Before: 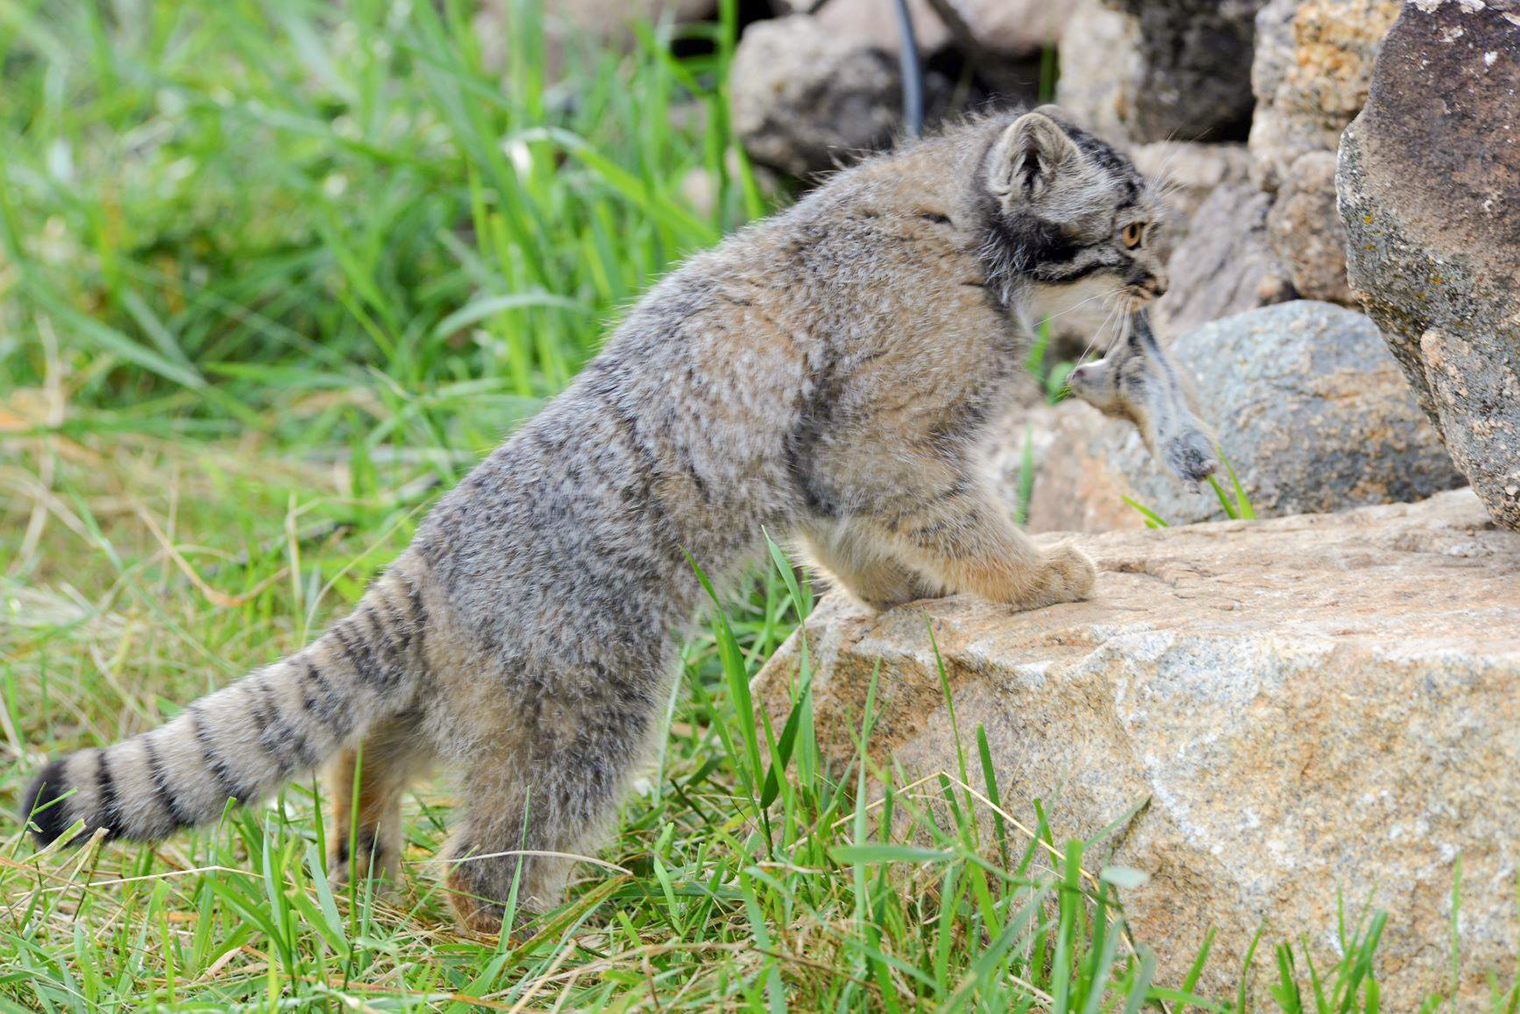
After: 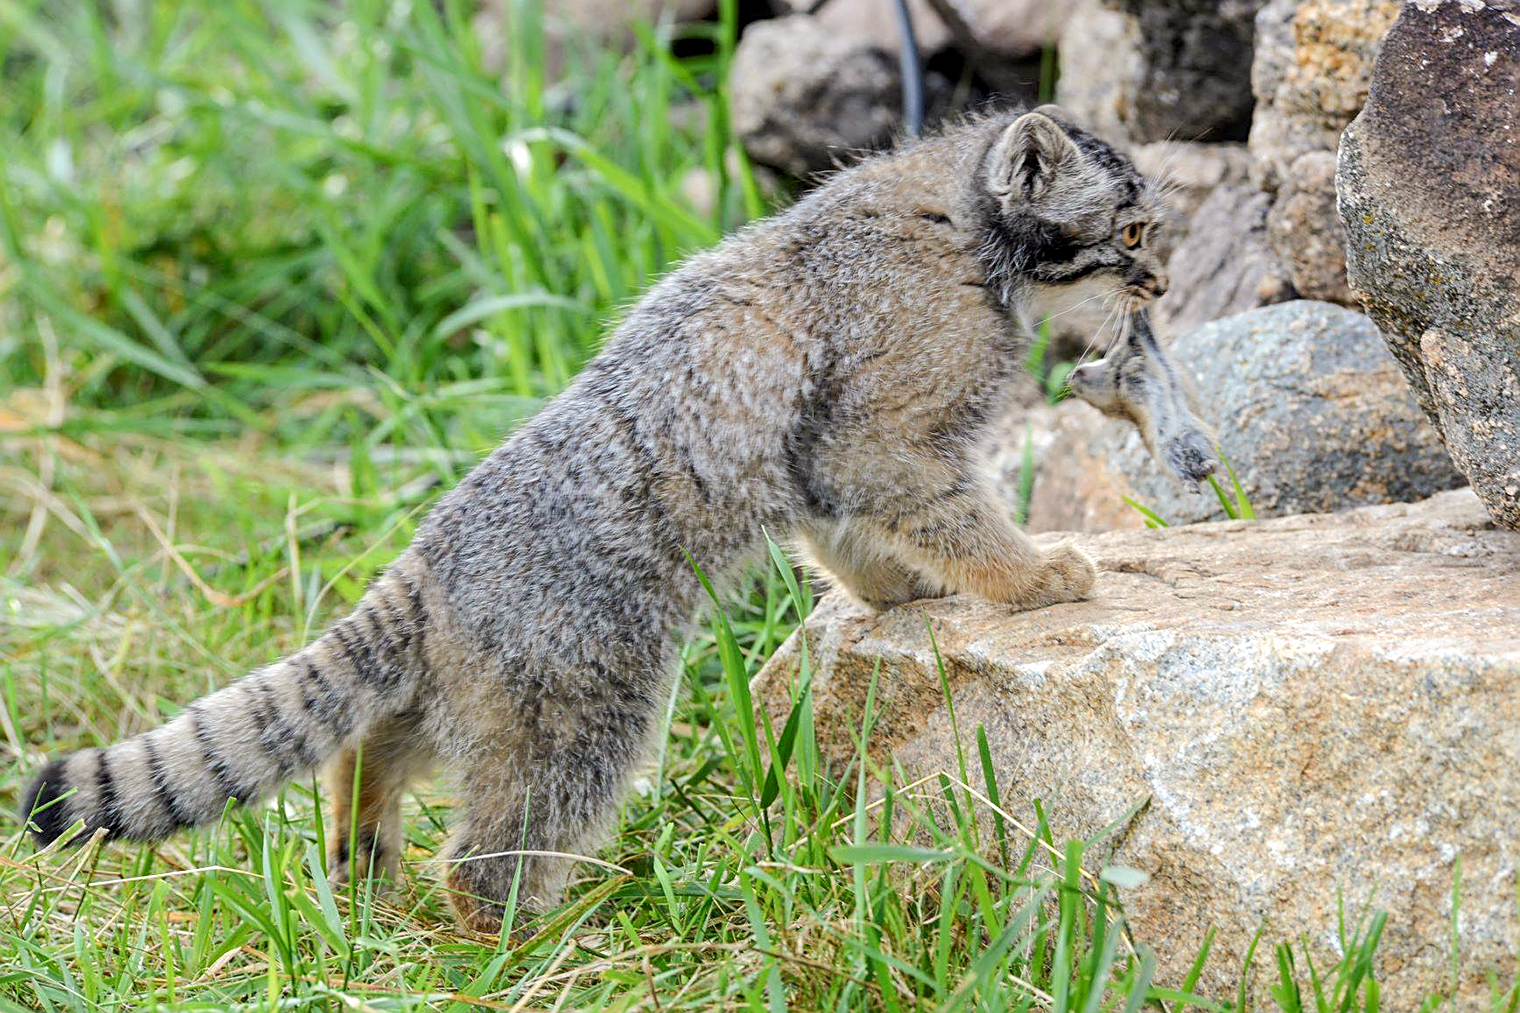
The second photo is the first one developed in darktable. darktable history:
local contrast: on, module defaults
crop: bottom 0.072%
sharpen: on, module defaults
